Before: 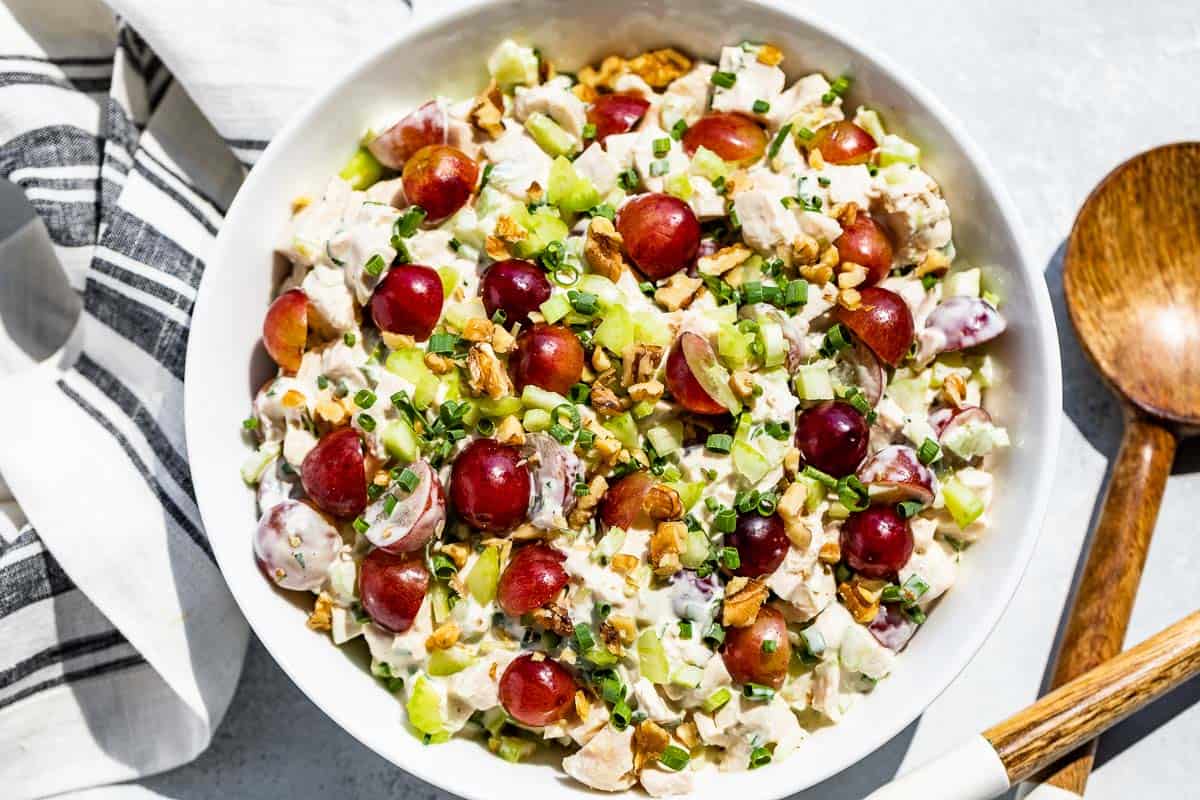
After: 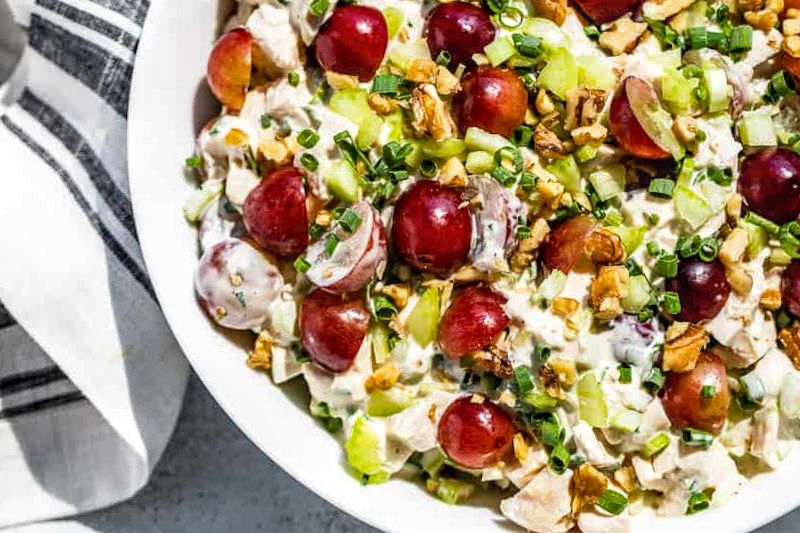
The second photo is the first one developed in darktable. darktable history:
crop and rotate: angle -0.82°, left 3.85%, top 31.828%, right 27.992%
local contrast: on, module defaults
